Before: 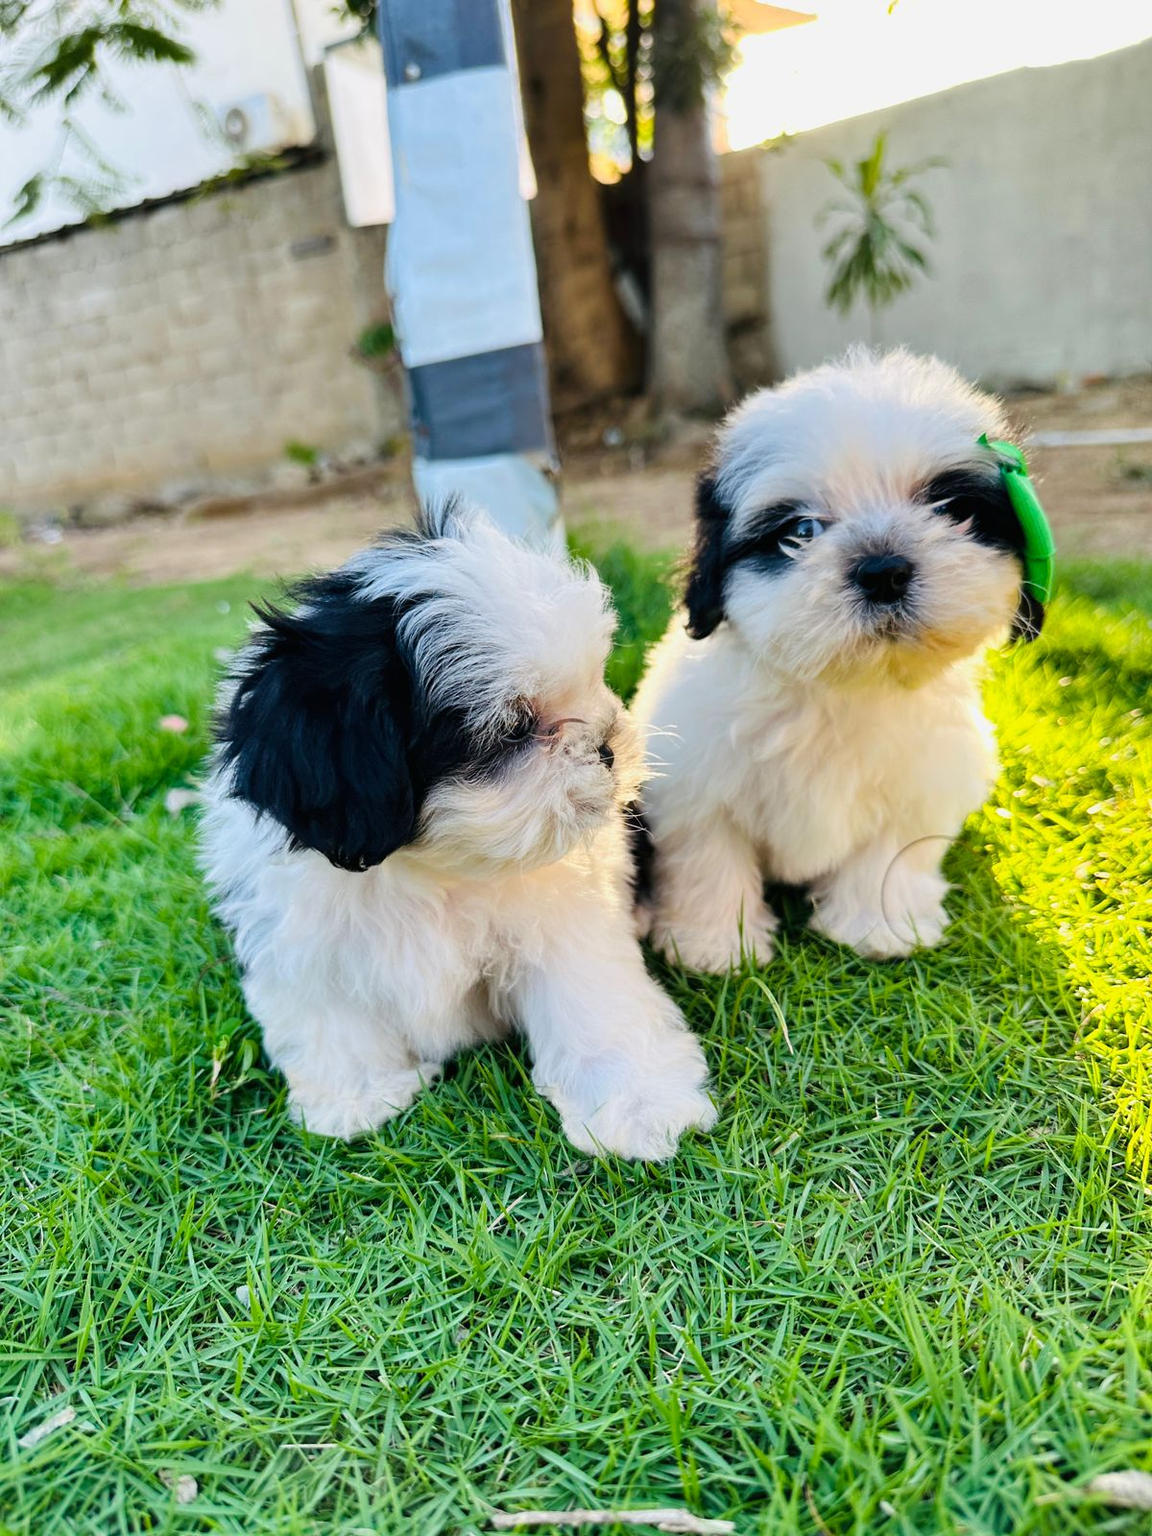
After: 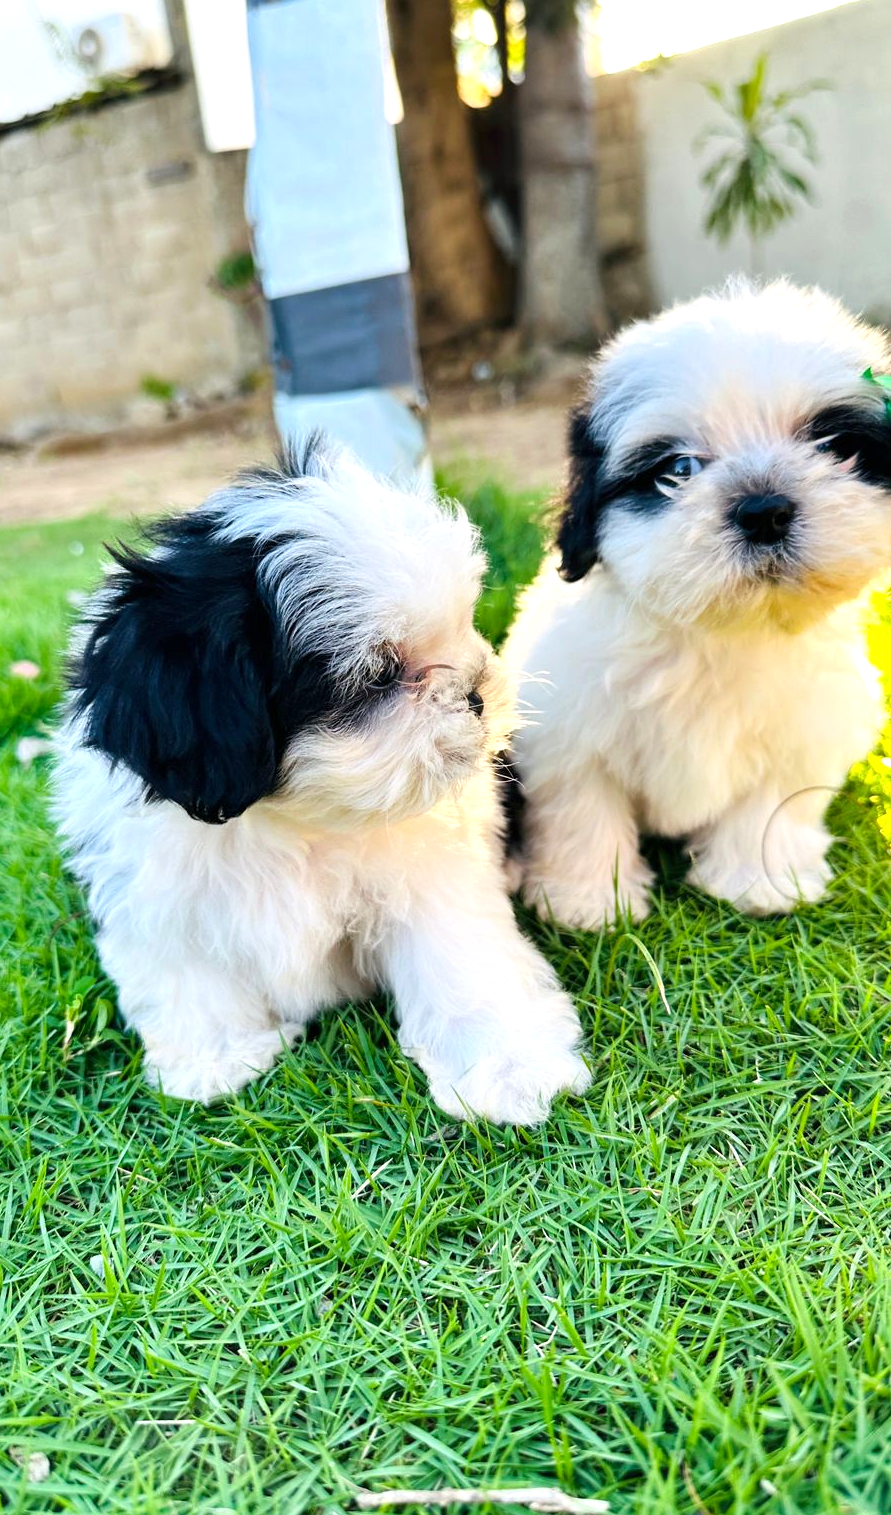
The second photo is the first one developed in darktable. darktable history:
crop and rotate: left 13.052%, top 5.281%, right 12.622%
exposure: black level correction 0.001, exposure 0.499 EV, compensate highlight preservation false
